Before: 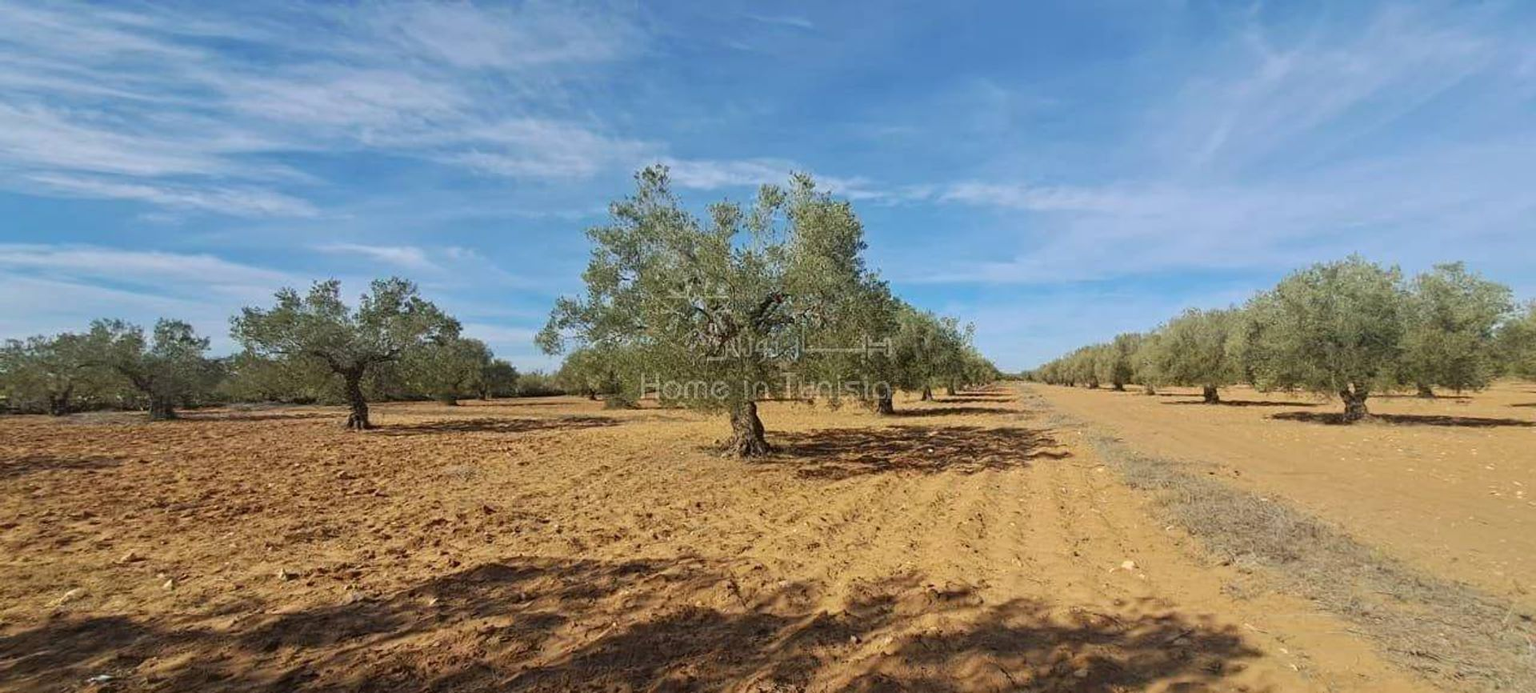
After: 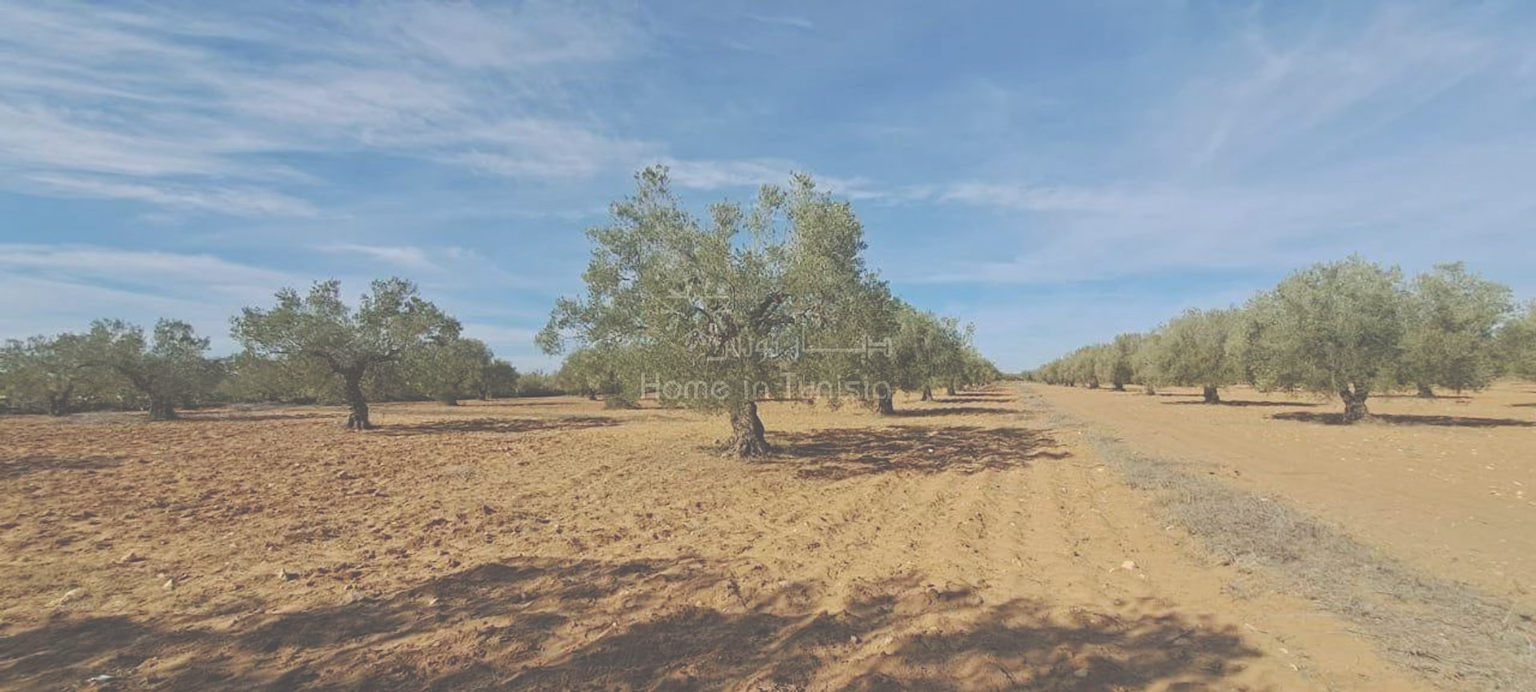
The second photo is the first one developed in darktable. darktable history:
exposure: black level correction -0.063, exposure -0.05 EV, compensate exposure bias true, compensate highlight preservation false
base curve: curves: ch0 [(0, 0) (0.235, 0.266) (0.503, 0.496) (0.786, 0.72) (1, 1)], preserve colors none
